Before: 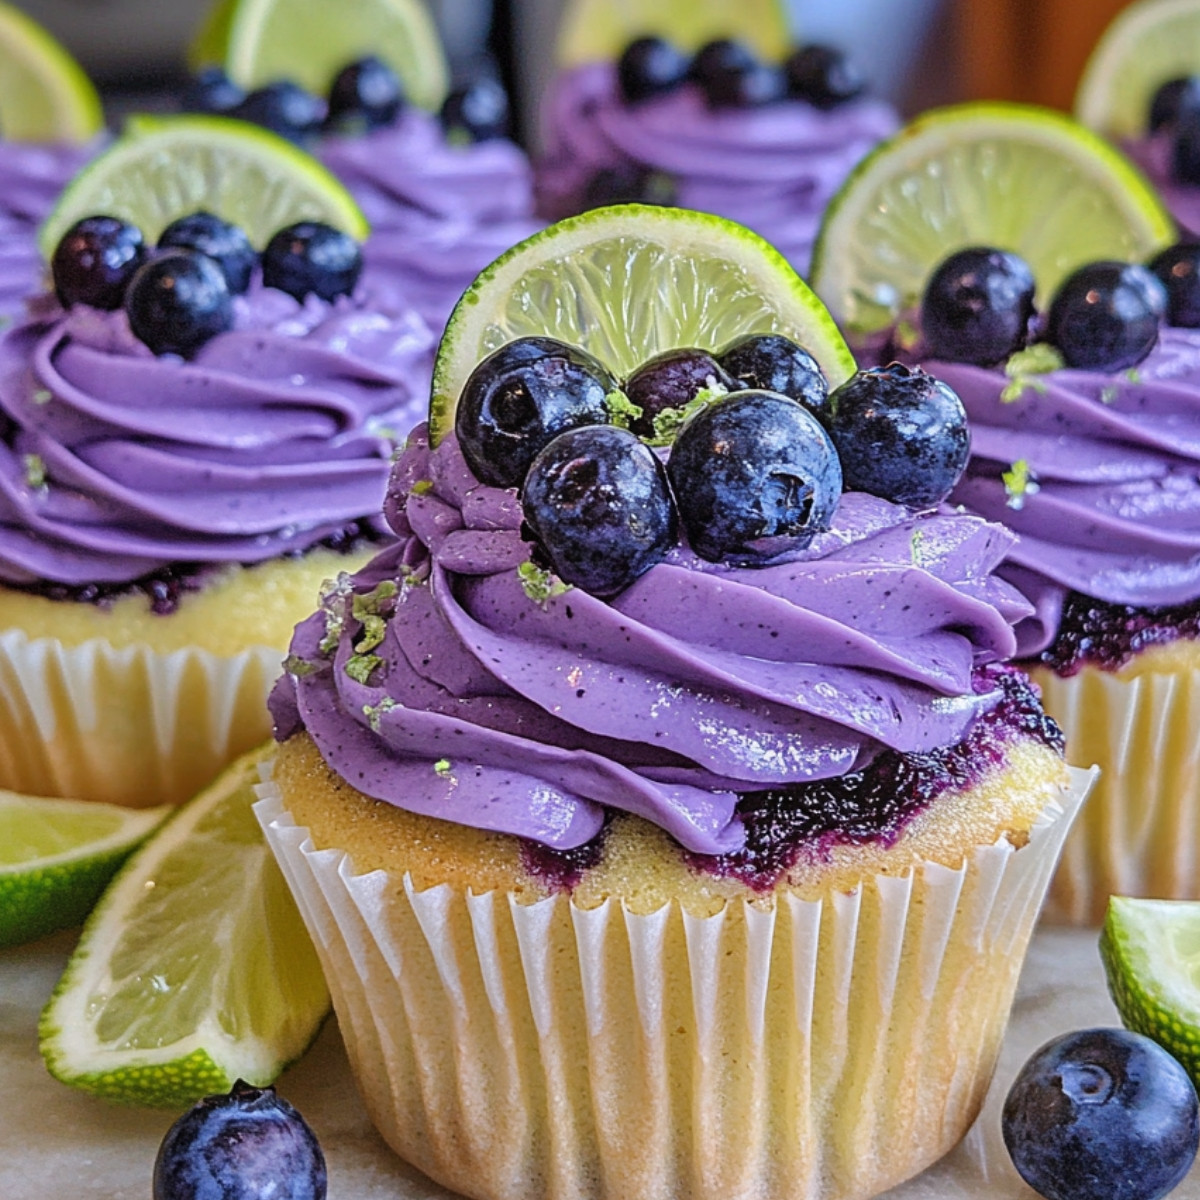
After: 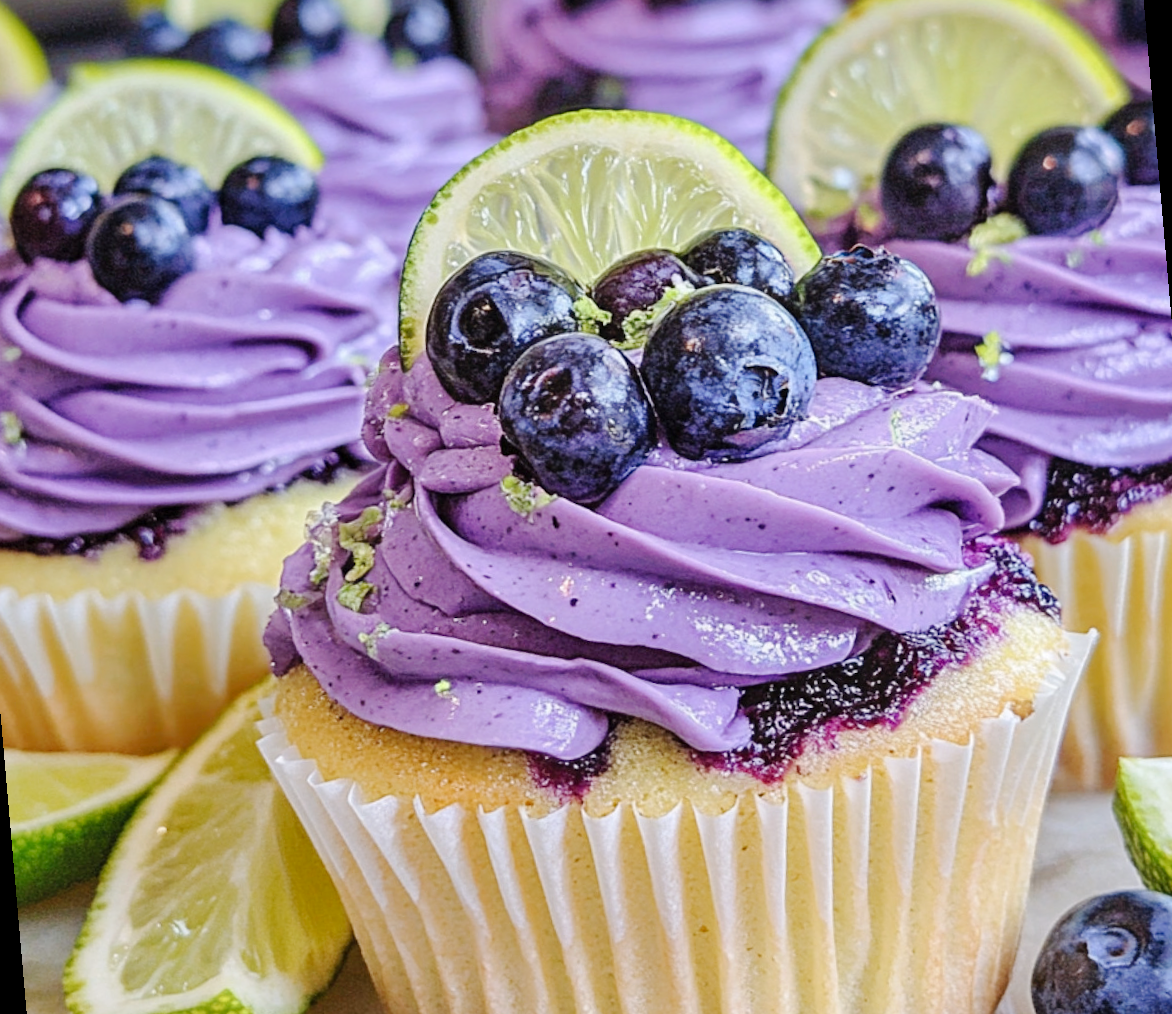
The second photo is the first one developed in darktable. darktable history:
rotate and perspective: rotation -5°, crop left 0.05, crop right 0.952, crop top 0.11, crop bottom 0.89
tone curve: curves: ch0 [(0, 0) (0.003, 0.004) (0.011, 0.015) (0.025, 0.033) (0.044, 0.059) (0.069, 0.092) (0.1, 0.132) (0.136, 0.18) (0.177, 0.235) (0.224, 0.297) (0.277, 0.366) (0.335, 0.44) (0.399, 0.52) (0.468, 0.594) (0.543, 0.661) (0.623, 0.727) (0.709, 0.79) (0.801, 0.86) (0.898, 0.928) (1, 1)], preserve colors none
